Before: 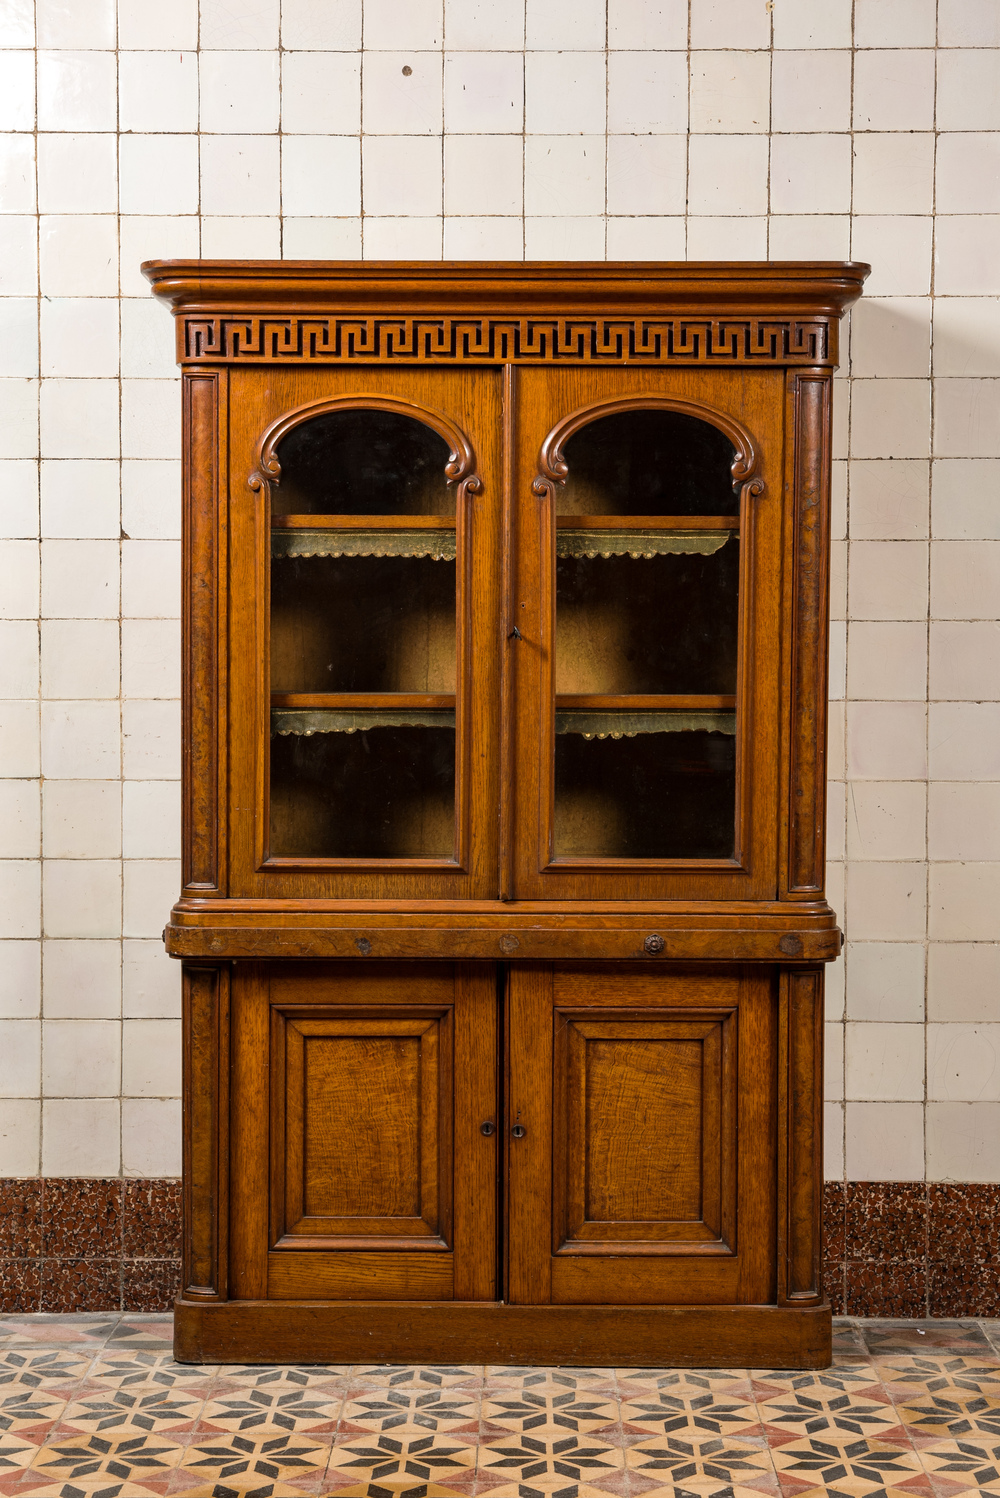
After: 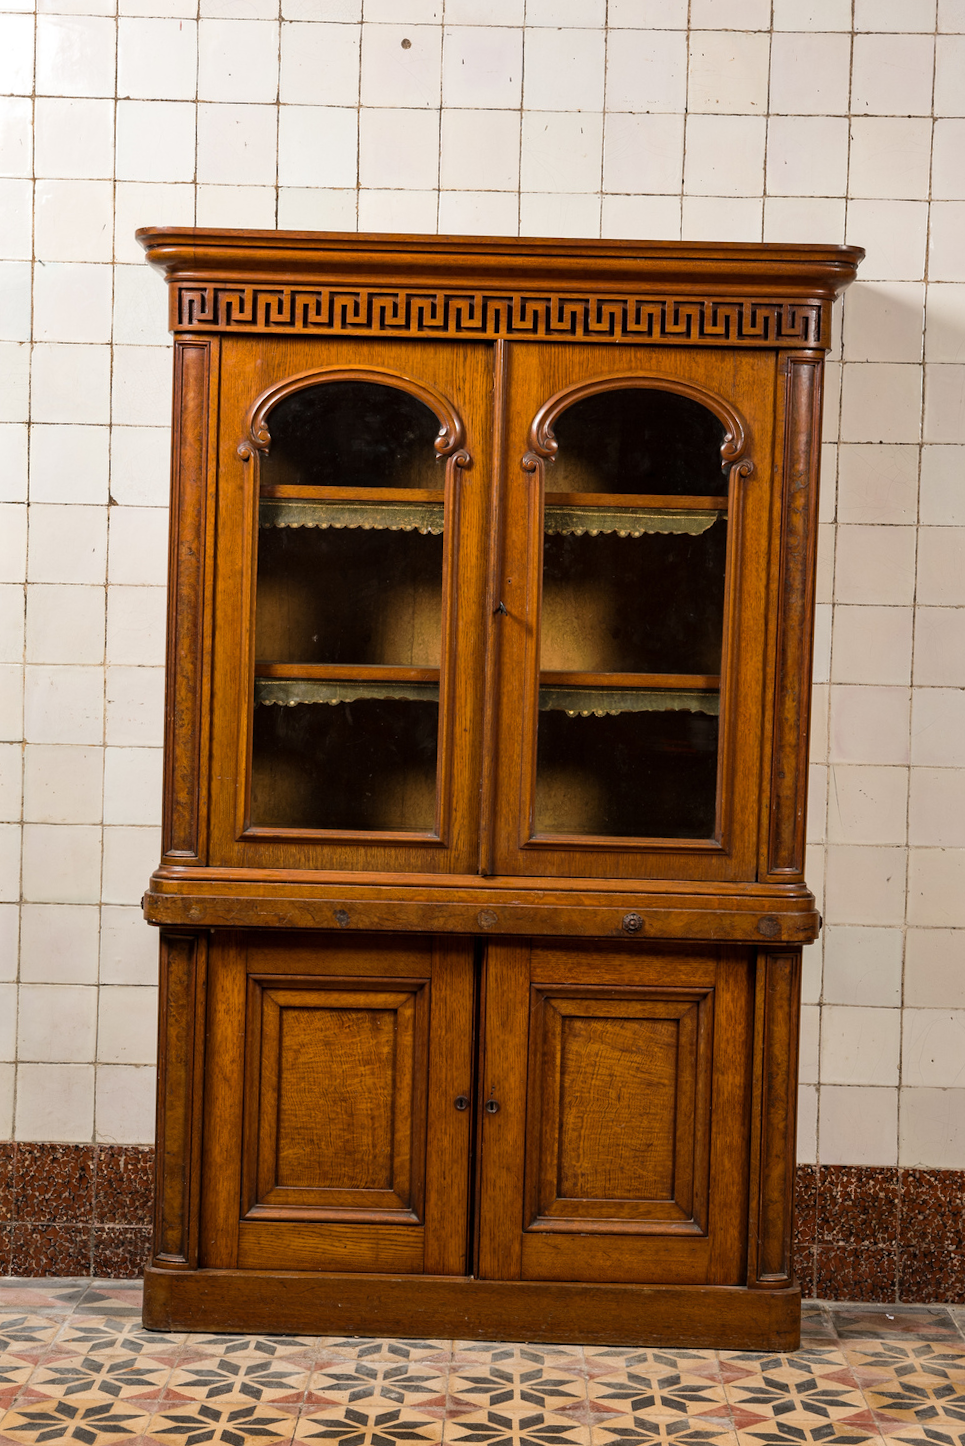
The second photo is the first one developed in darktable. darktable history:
crop and rotate: angle -1.37°
